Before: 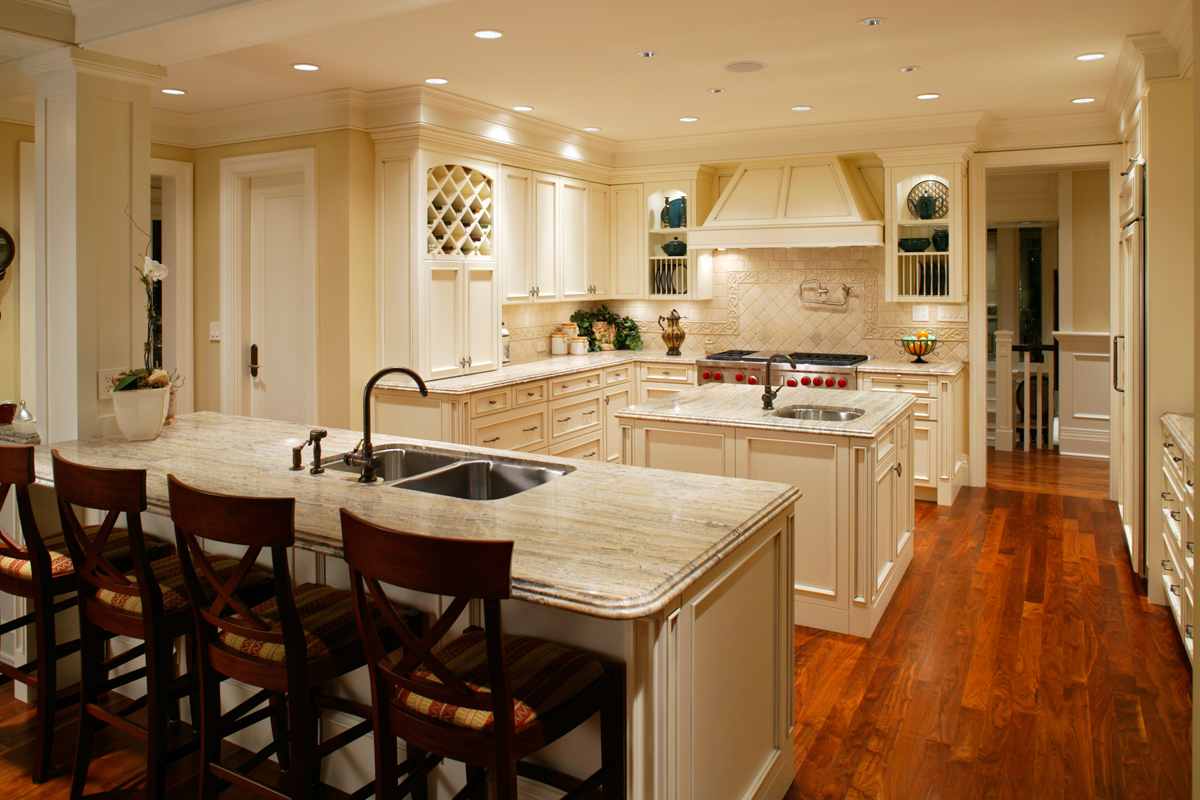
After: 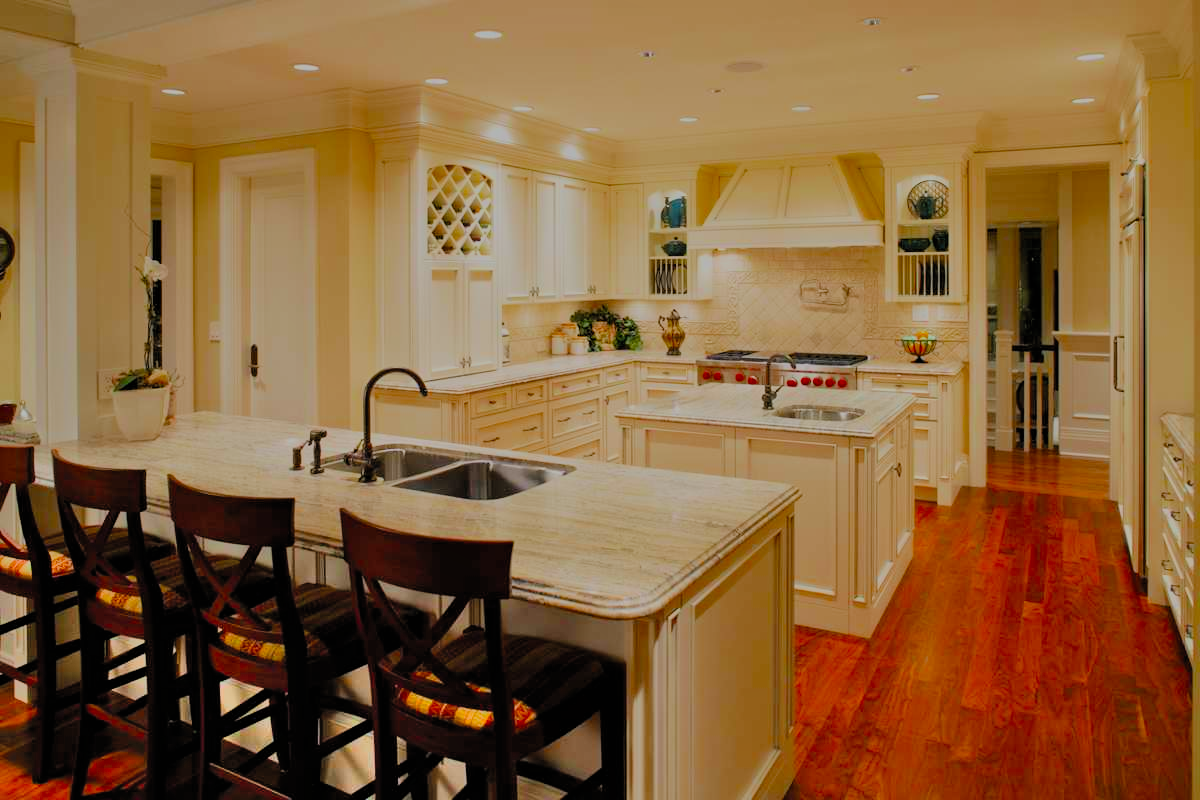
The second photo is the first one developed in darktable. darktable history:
shadows and highlights: soften with gaussian
filmic rgb: white relative exposure 8 EV, threshold 3 EV, hardness 2.44, latitude 10.07%, contrast 0.72, highlights saturation mix 10%, shadows ↔ highlights balance 1.38%, color science v4 (2020), enable highlight reconstruction true
